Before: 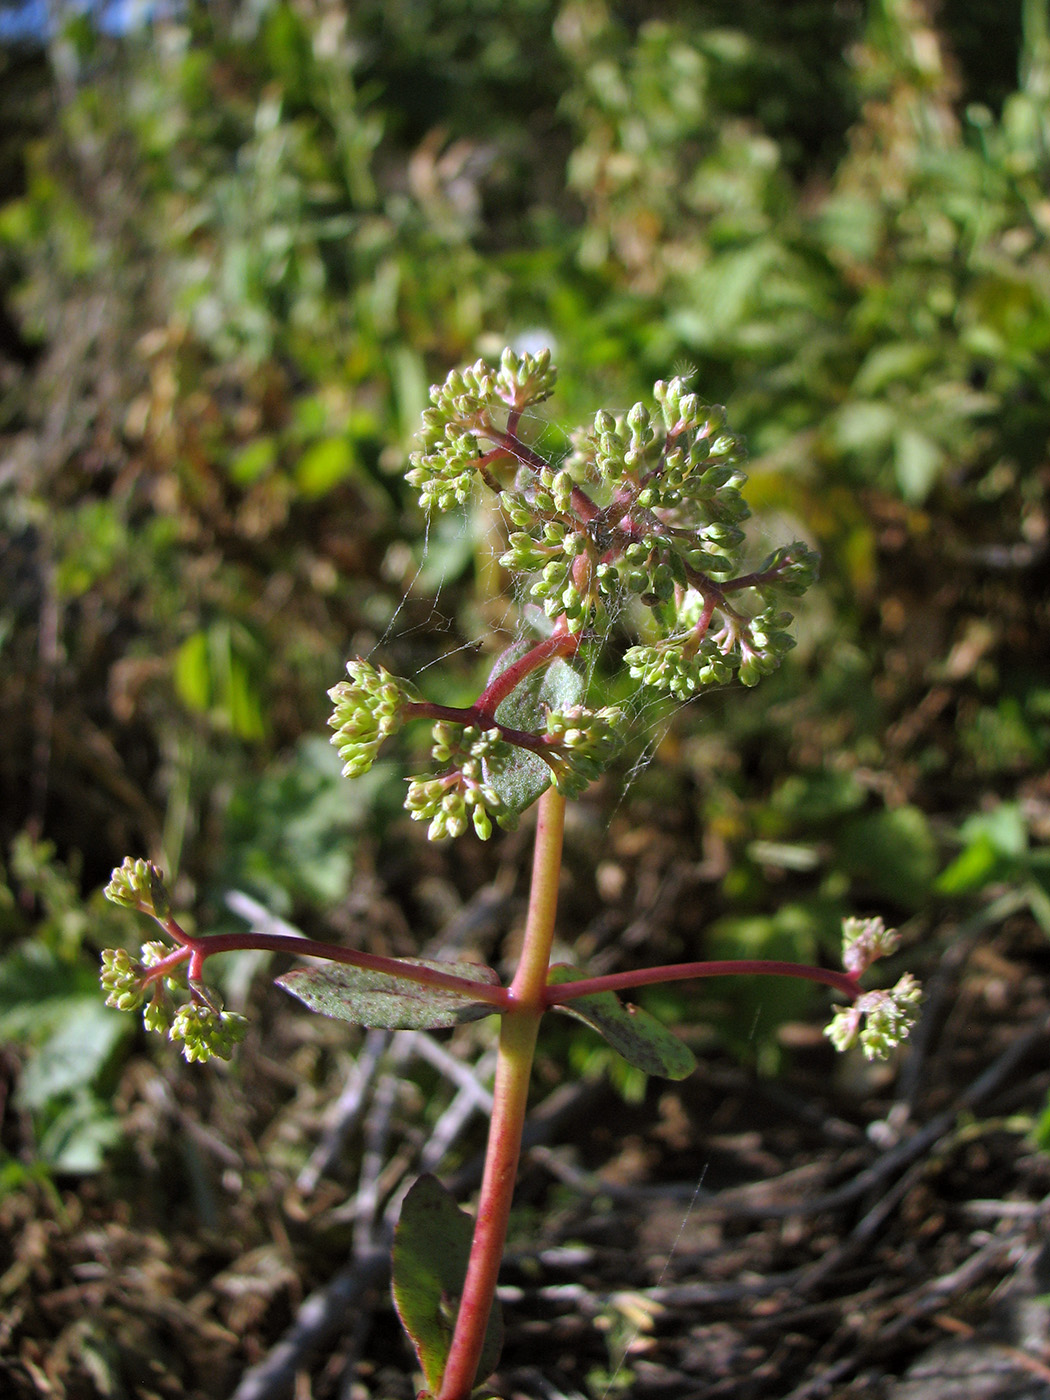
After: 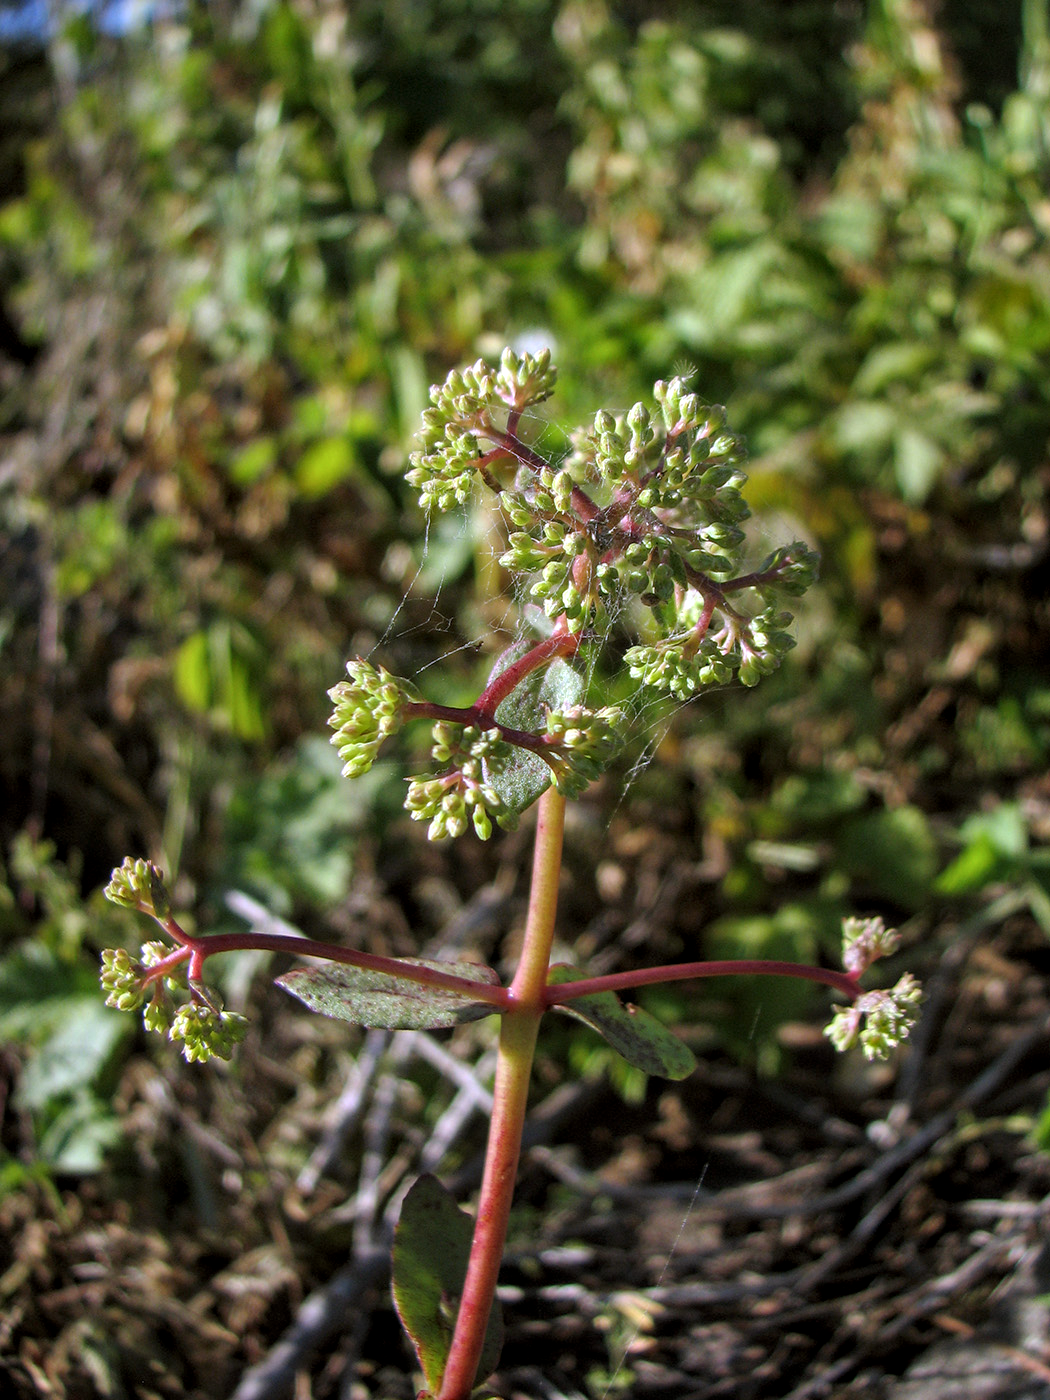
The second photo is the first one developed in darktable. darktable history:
rotate and perspective: automatic cropping original format, crop left 0, crop top 0
local contrast: on, module defaults
